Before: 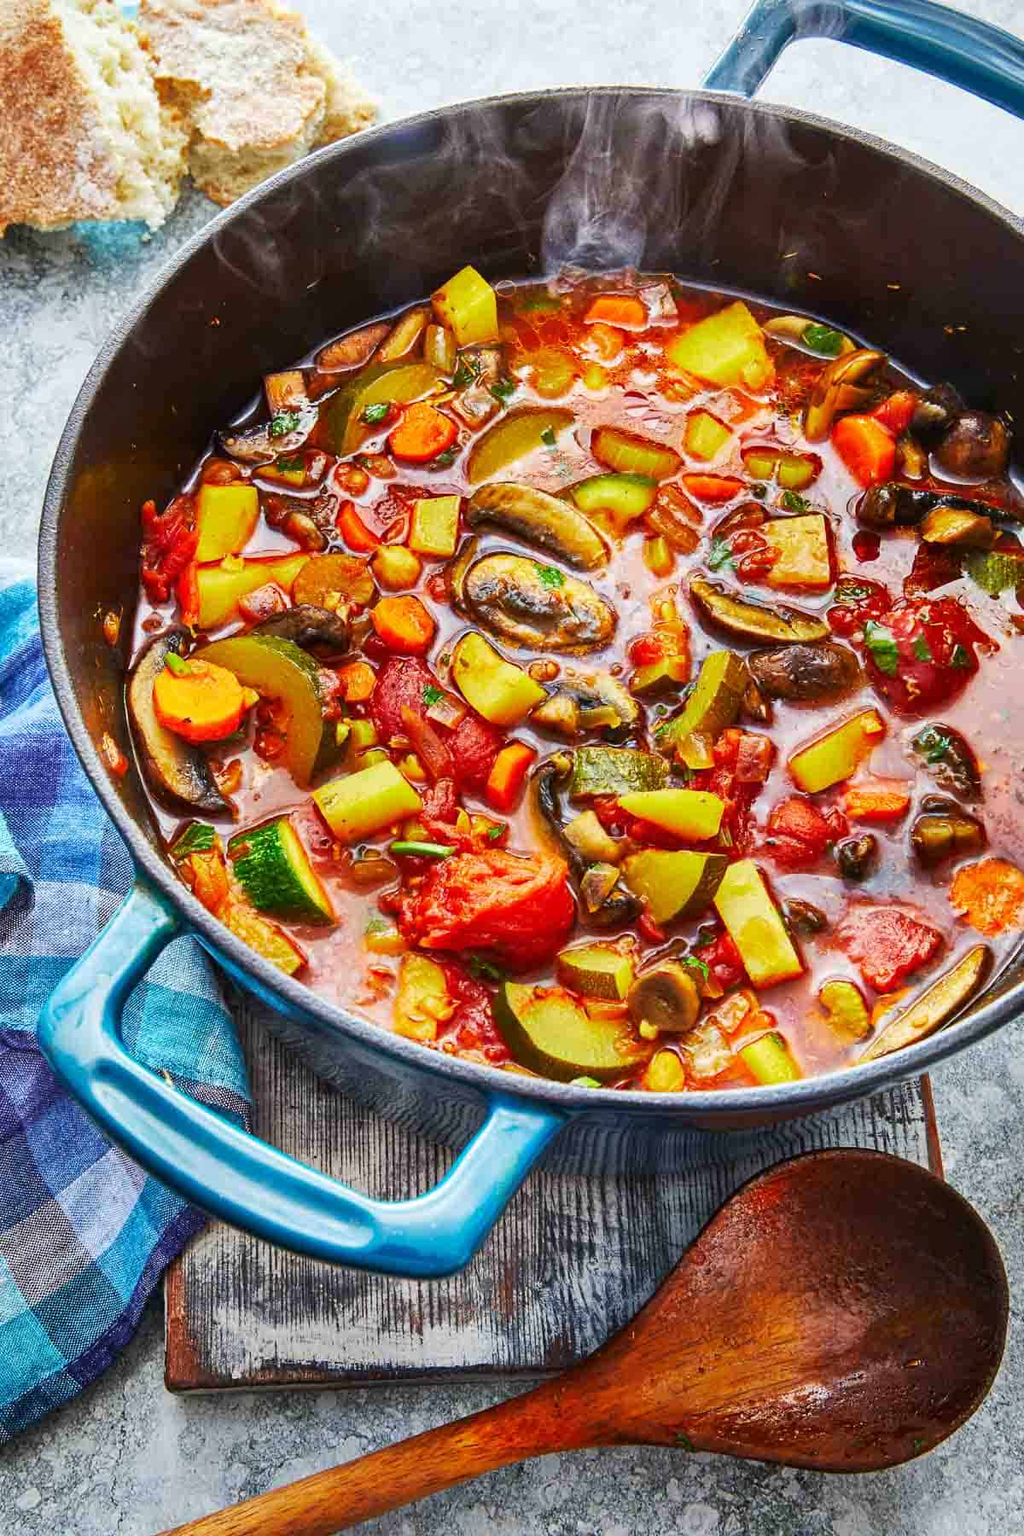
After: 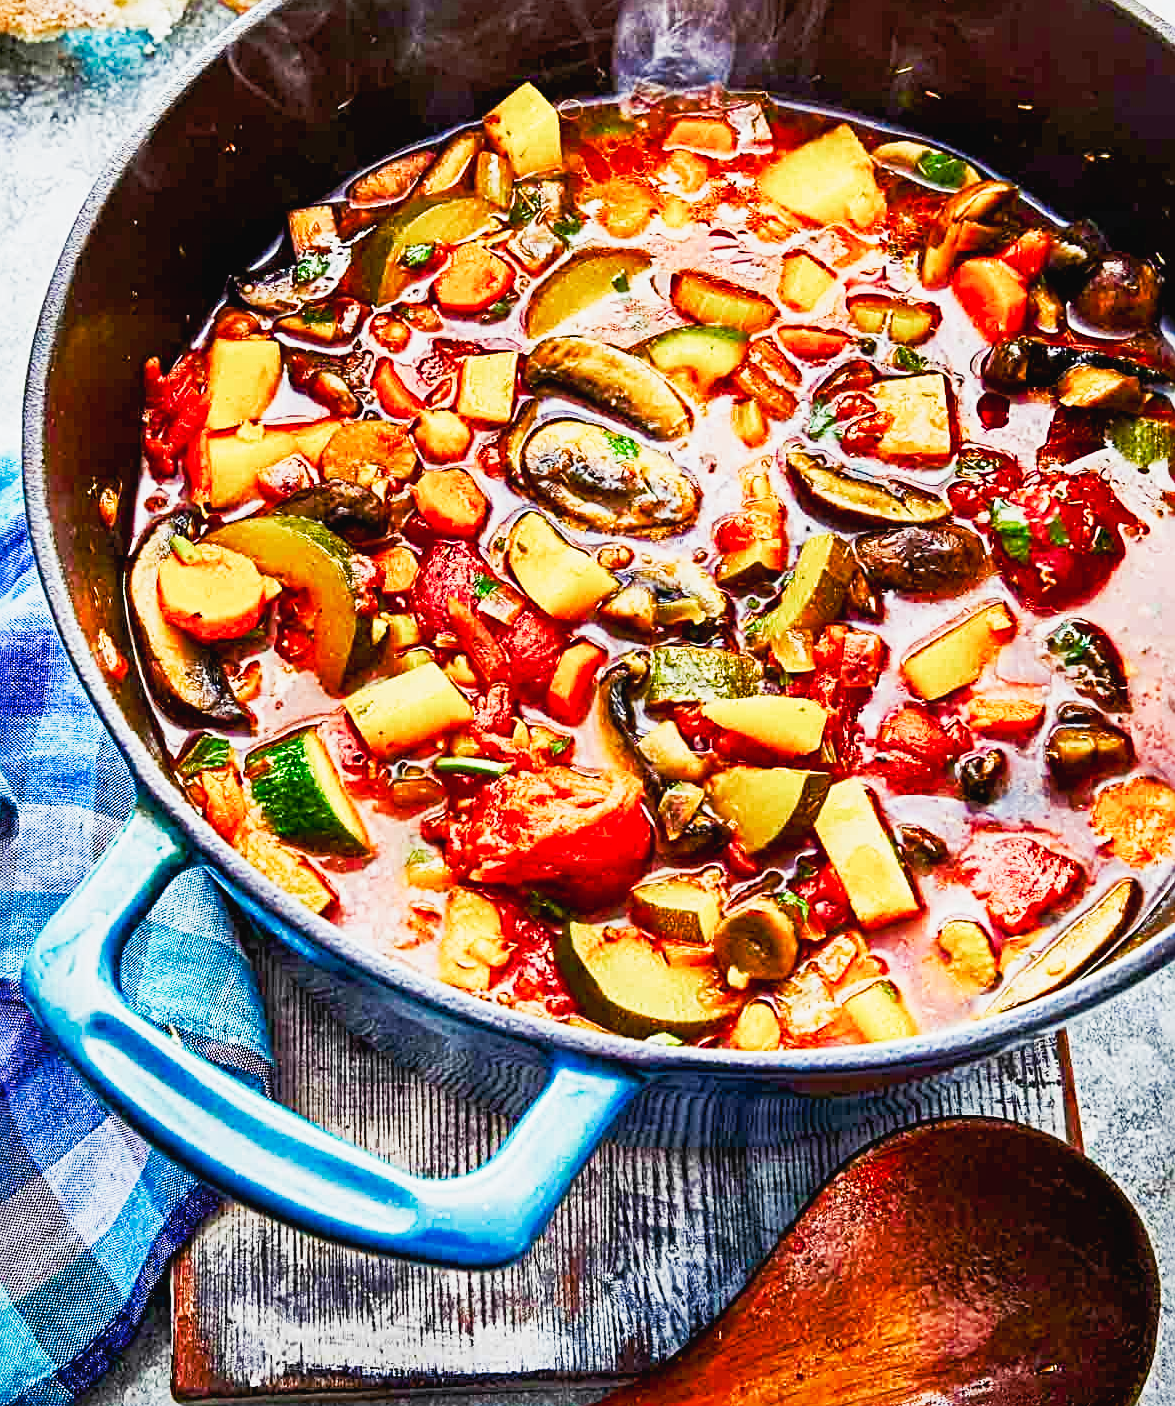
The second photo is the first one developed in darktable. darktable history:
crop and rotate: left 1.848%, top 12.731%, right 0.174%, bottom 9.121%
color balance rgb: shadows lift › chroma 3.304%, shadows lift › hue 278.75°, perceptual saturation grading › global saturation 20%, perceptual saturation grading › highlights -49.866%, perceptual saturation grading › shadows 24.397%, global vibrance 24.997%
exposure: black level correction 0.008, exposure 0.096 EV, compensate highlight preservation false
tone curve: curves: ch0 [(0, 0.026) (0.172, 0.194) (0.398, 0.437) (0.469, 0.544) (0.612, 0.741) (0.845, 0.926) (1, 0.968)]; ch1 [(0, 0) (0.437, 0.453) (0.472, 0.467) (0.502, 0.502) (0.531, 0.546) (0.574, 0.583) (0.617, 0.64) (0.699, 0.749) (0.859, 0.919) (1, 1)]; ch2 [(0, 0) (0.33, 0.301) (0.421, 0.443) (0.476, 0.502) (0.511, 0.504) (0.553, 0.553) (0.595, 0.586) (0.664, 0.664) (1, 1)], preserve colors none
sharpen: radius 3.975
